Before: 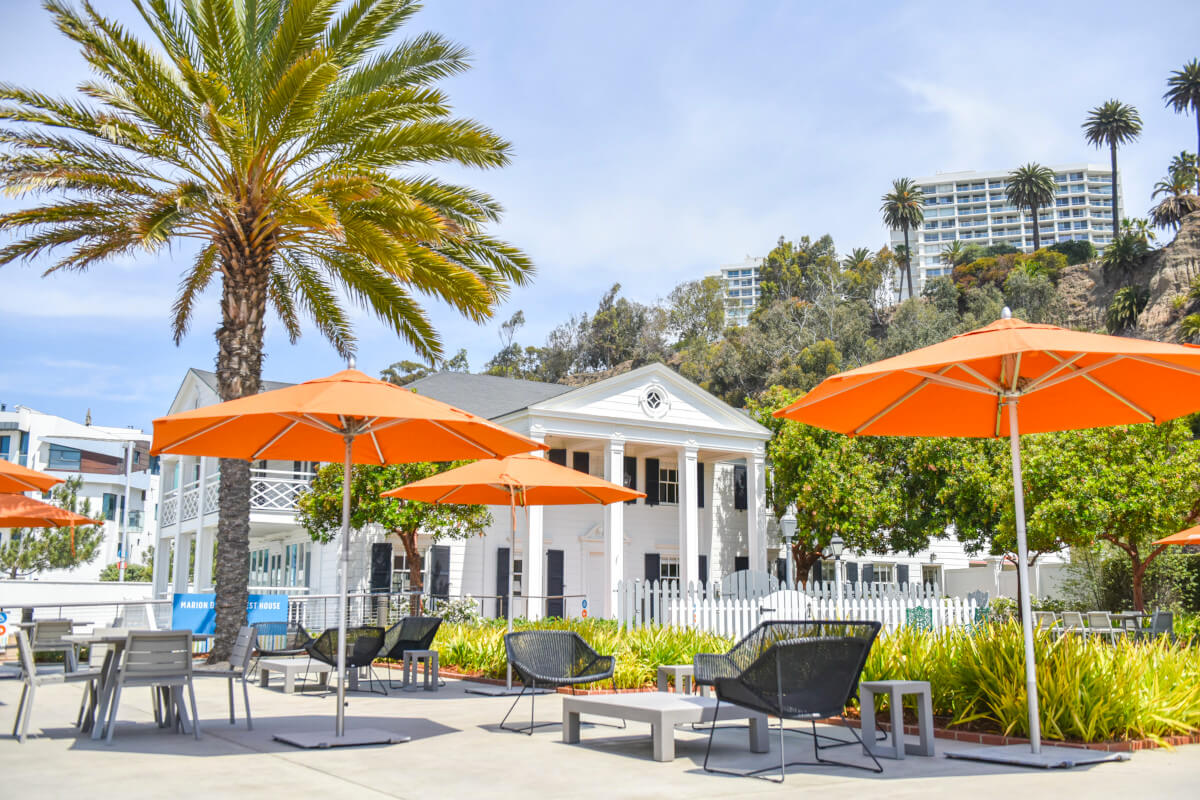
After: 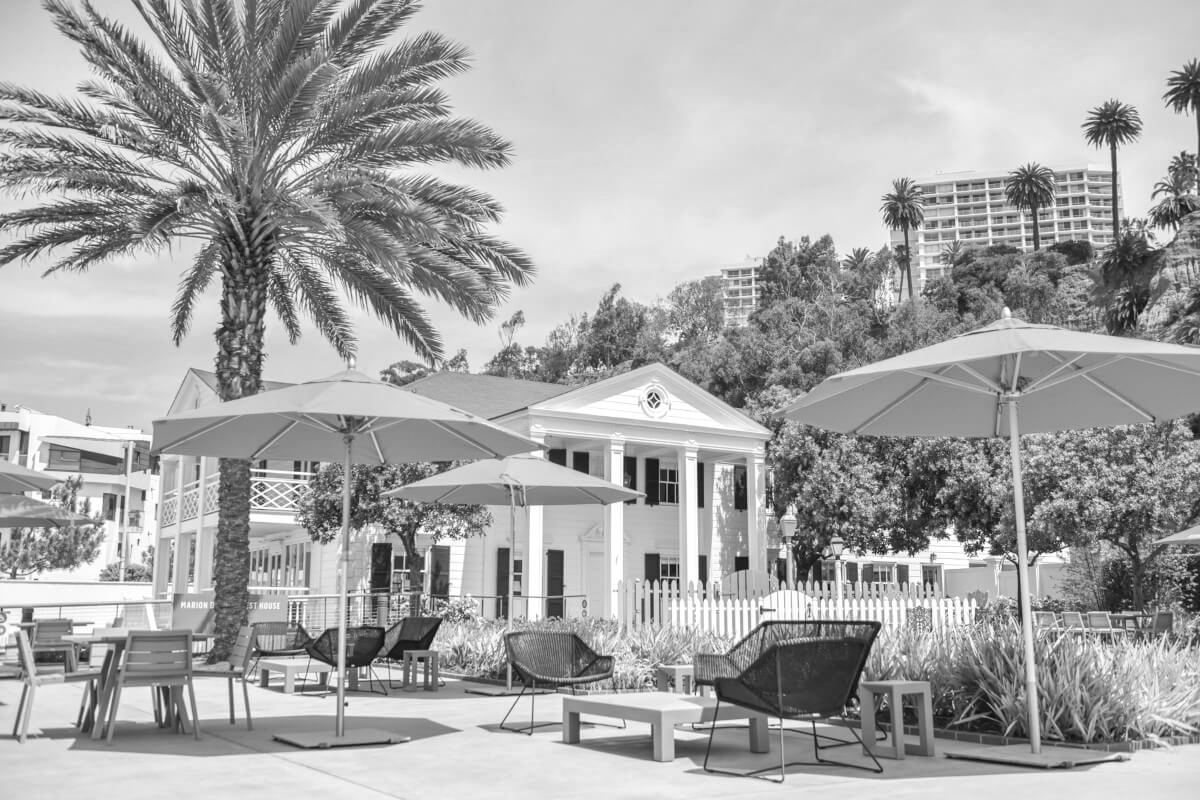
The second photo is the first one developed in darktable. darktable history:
color zones: curves: ch1 [(0, -0.014) (0.143, -0.013) (0.286, -0.013) (0.429, -0.016) (0.571, -0.019) (0.714, -0.015) (0.857, 0.002) (1, -0.014)]
local contrast: mode bilateral grid, contrast 10, coarseness 24, detail 115%, midtone range 0.2
contrast equalizer: octaves 7, y [[0.5 ×6], [0.5 ×6], [0.5 ×6], [0 ×6], [0, 0, 0, 0.581, 0.011, 0]], mix -0.993
